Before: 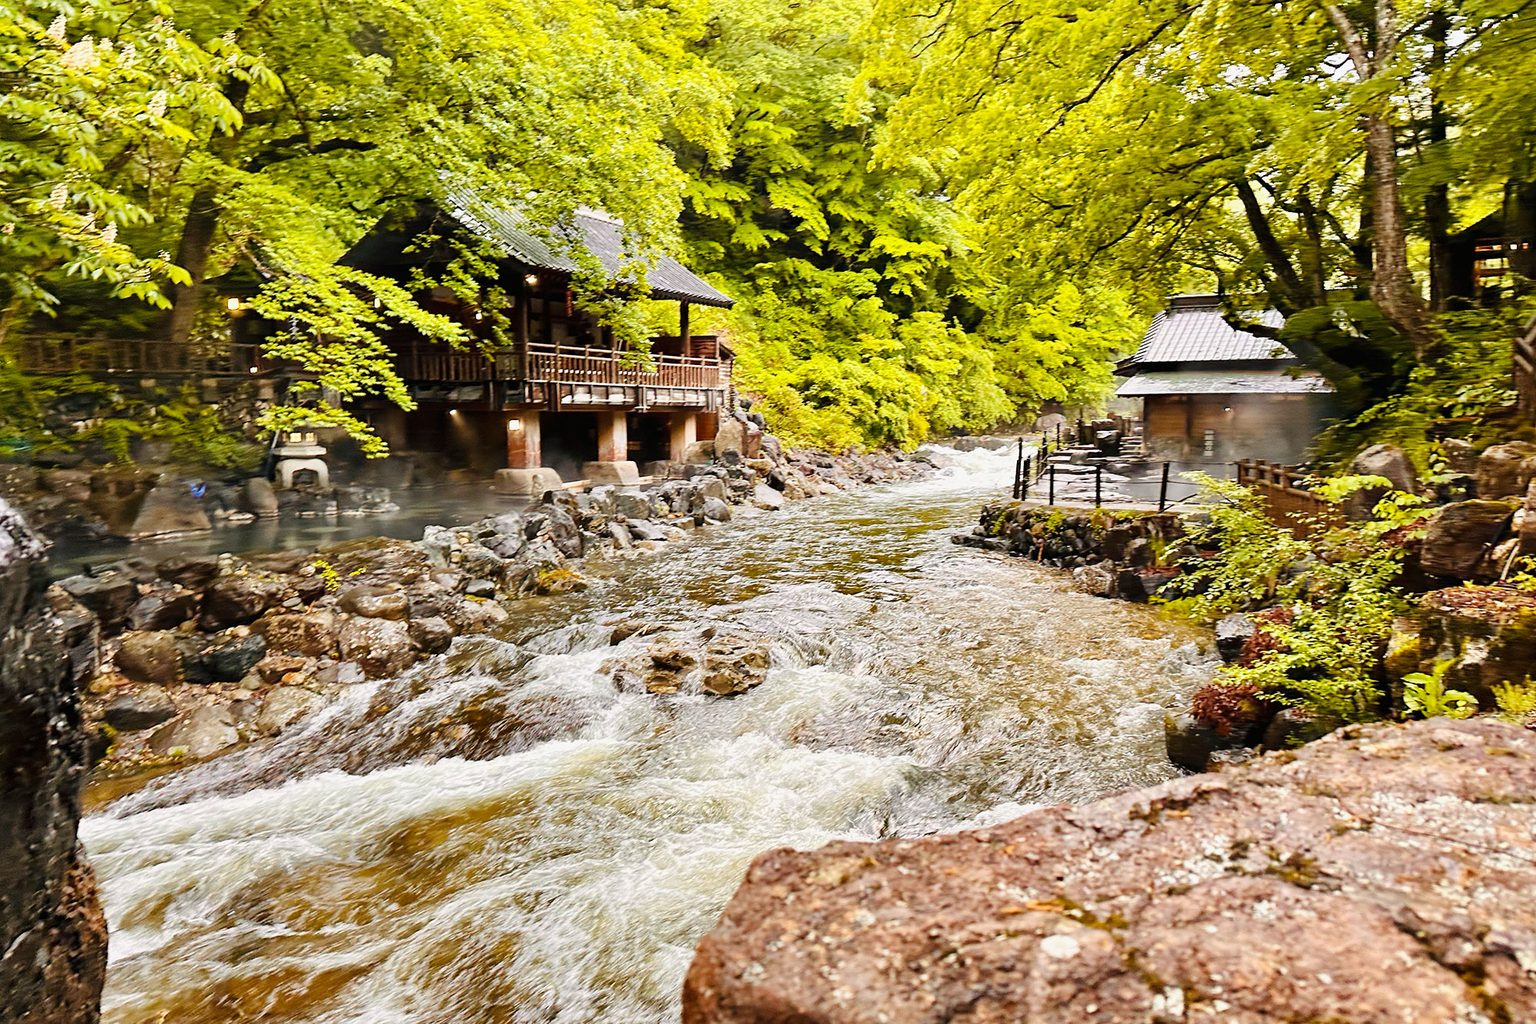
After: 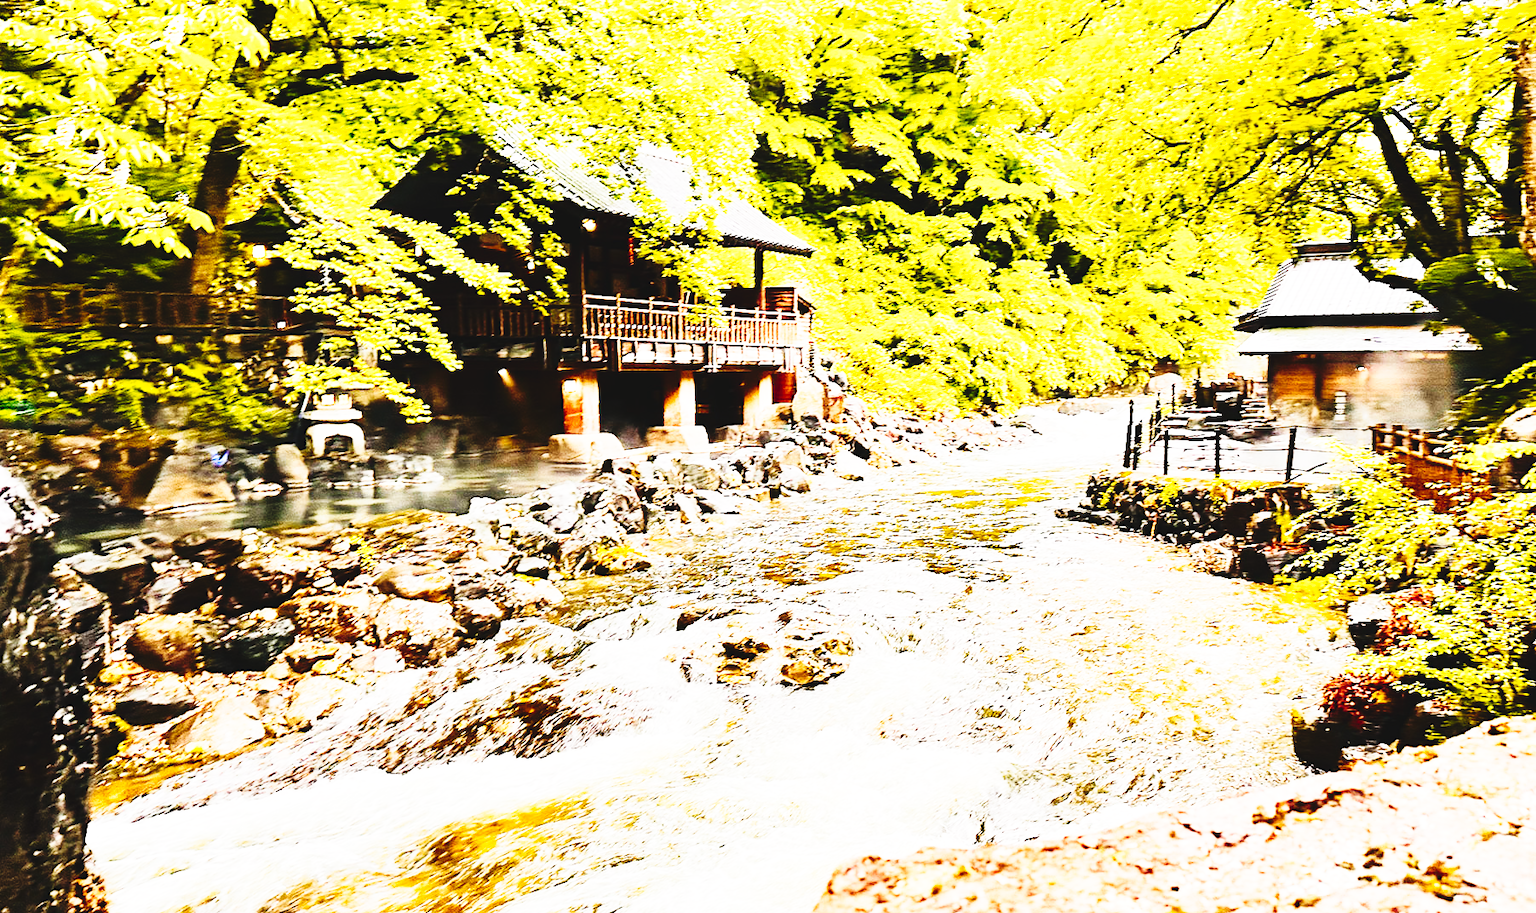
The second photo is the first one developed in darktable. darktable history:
tone curve: curves: ch0 [(0, 0.058) (0.198, 0.188) (0.512, 0.582) (0.625, 0.754) (0.81, 0.934) (1, 1)], preserve colors none
crop: top 7.508%, right 9.777%, bottom 11.977%
base curve: curves: ch0 [(0, 0) (0.028, 0.03) (0.105, 0.232) (0.387, 0.748) (0.754, 0.968) (1, 1)], preserve colors none
contrast brightness saturation: contrast 0.222
